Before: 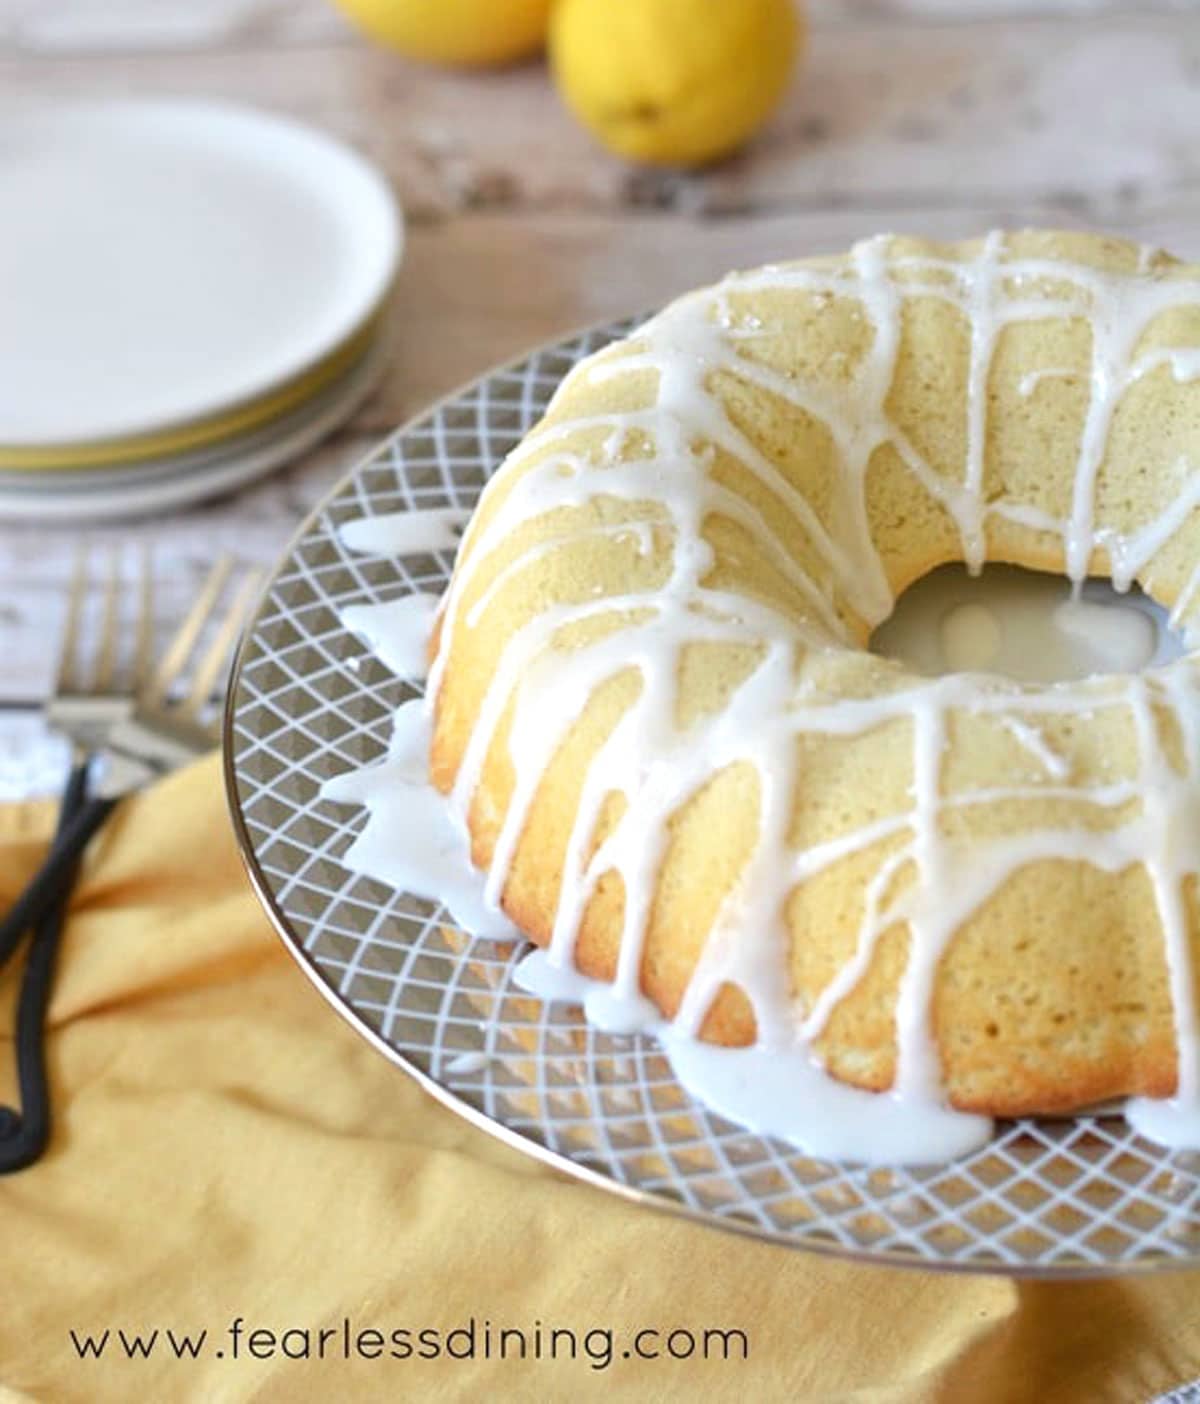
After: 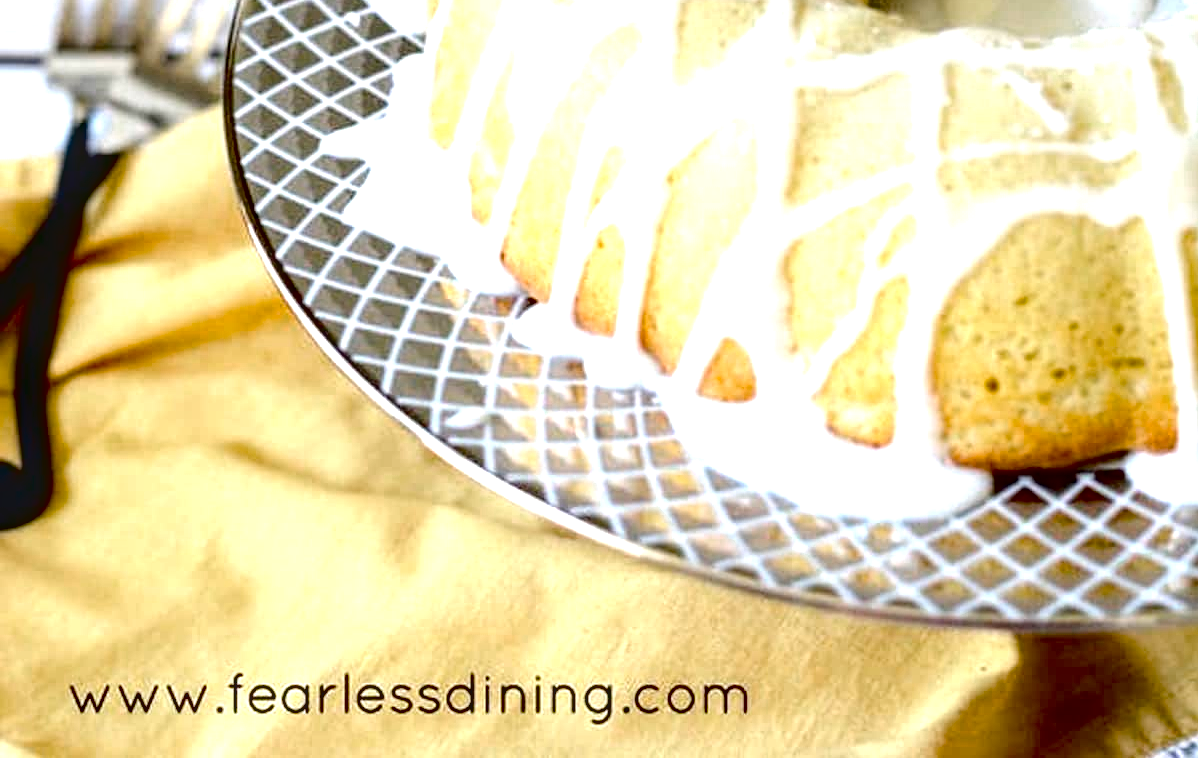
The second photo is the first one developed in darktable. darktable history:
color correction: highlights a* -0.319, highlights b* -0.115
local contrast: detail 130%
crop and rotate: top 45.975%, right 0.101%
exposure: black level correction 0.056, compensate highlight preservation false
tone equalizer: -8 EV -1.05 EV, -7 EV -1.04 EV, -6 EV -0.871 EV, -5 EV -0.612 EV, -3 EV 0.566 EV, -2 EV 0.847 EV, -1 EV 1.01 EV, +0 EV 1.06 EV, smoothing diameter 2.07%, edges refinement/feathering 20.31, mask exposure compensation -1.57 EV, filter diffusion 5
color zones: curves: ch0 [(0, 0.558) (0.143, 0.548) (0.286, 0.447) (0.429, 0.259) (0.571, 0.5) (0.714, 0.5) (0.857, 0.593) (1, 0.558)]; ch1 [(0, 0.543) (0.01, 0.544) (0.12, 0.492) (0.248, 0.458) (0.5, 0.534) (0.748, 0.5) (0.99, 0.469) (1, 0.543)]; ch2 [(0, 0.507) (0.143, 0.522) (0.286, 0.505) (0.429, 0.5) (0.571, 0.5) (0.714, 0.5) (0.857, 0.5) (1, 0.507)]
contrast brightness saturation: saturation -0.041
